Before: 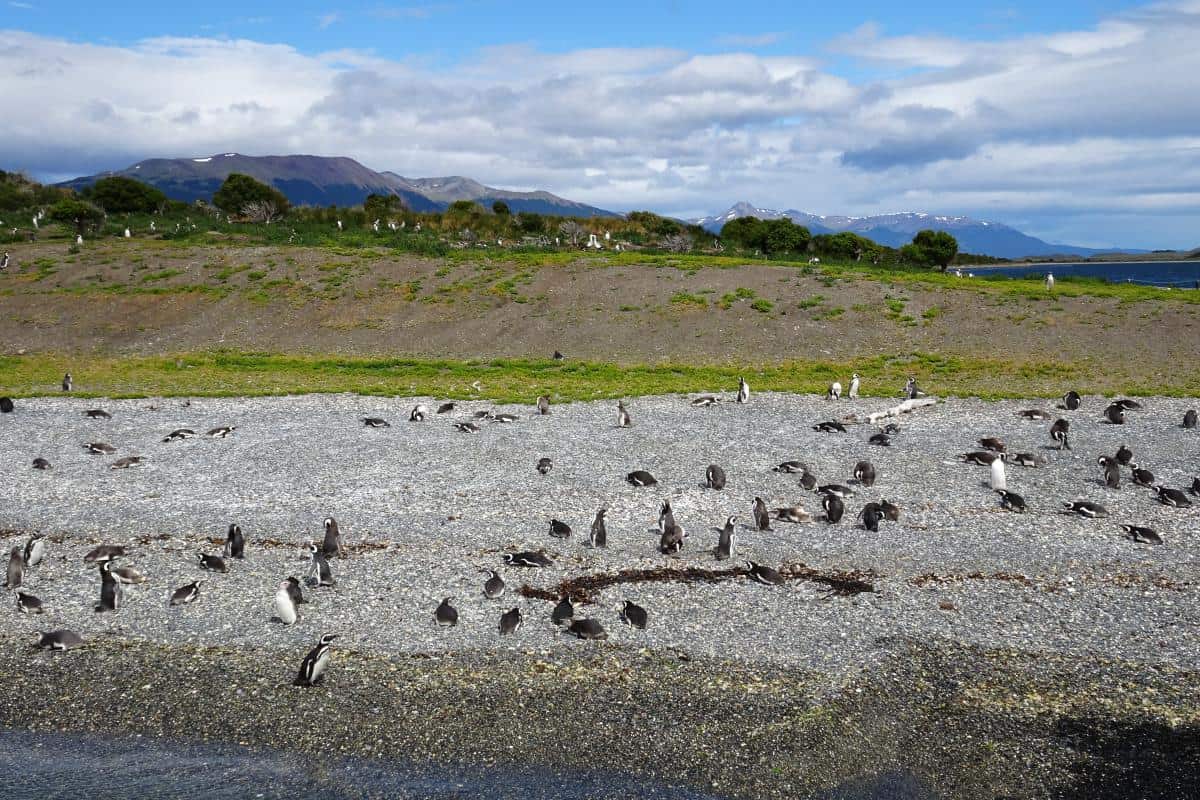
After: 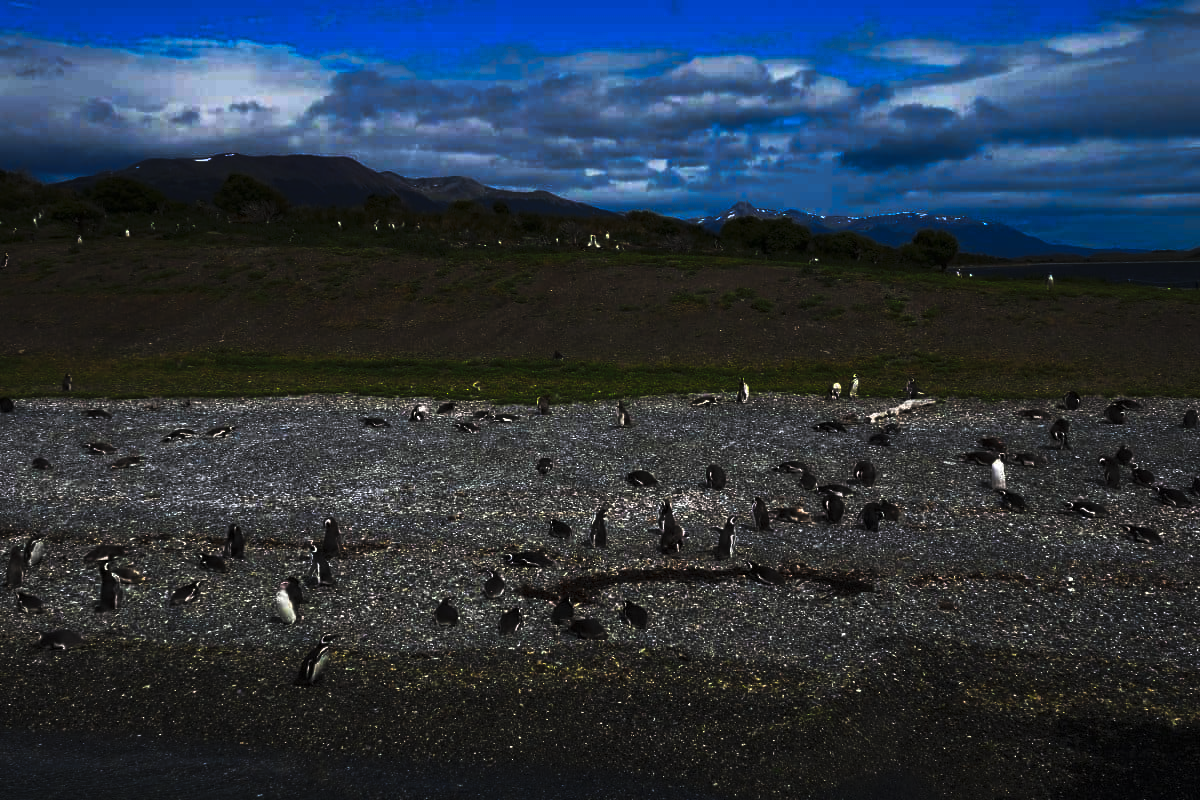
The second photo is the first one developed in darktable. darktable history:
tone curve: curves: ch0 [(0, 0) (0.765, 0.349) (1, 1)], preserve colors none
